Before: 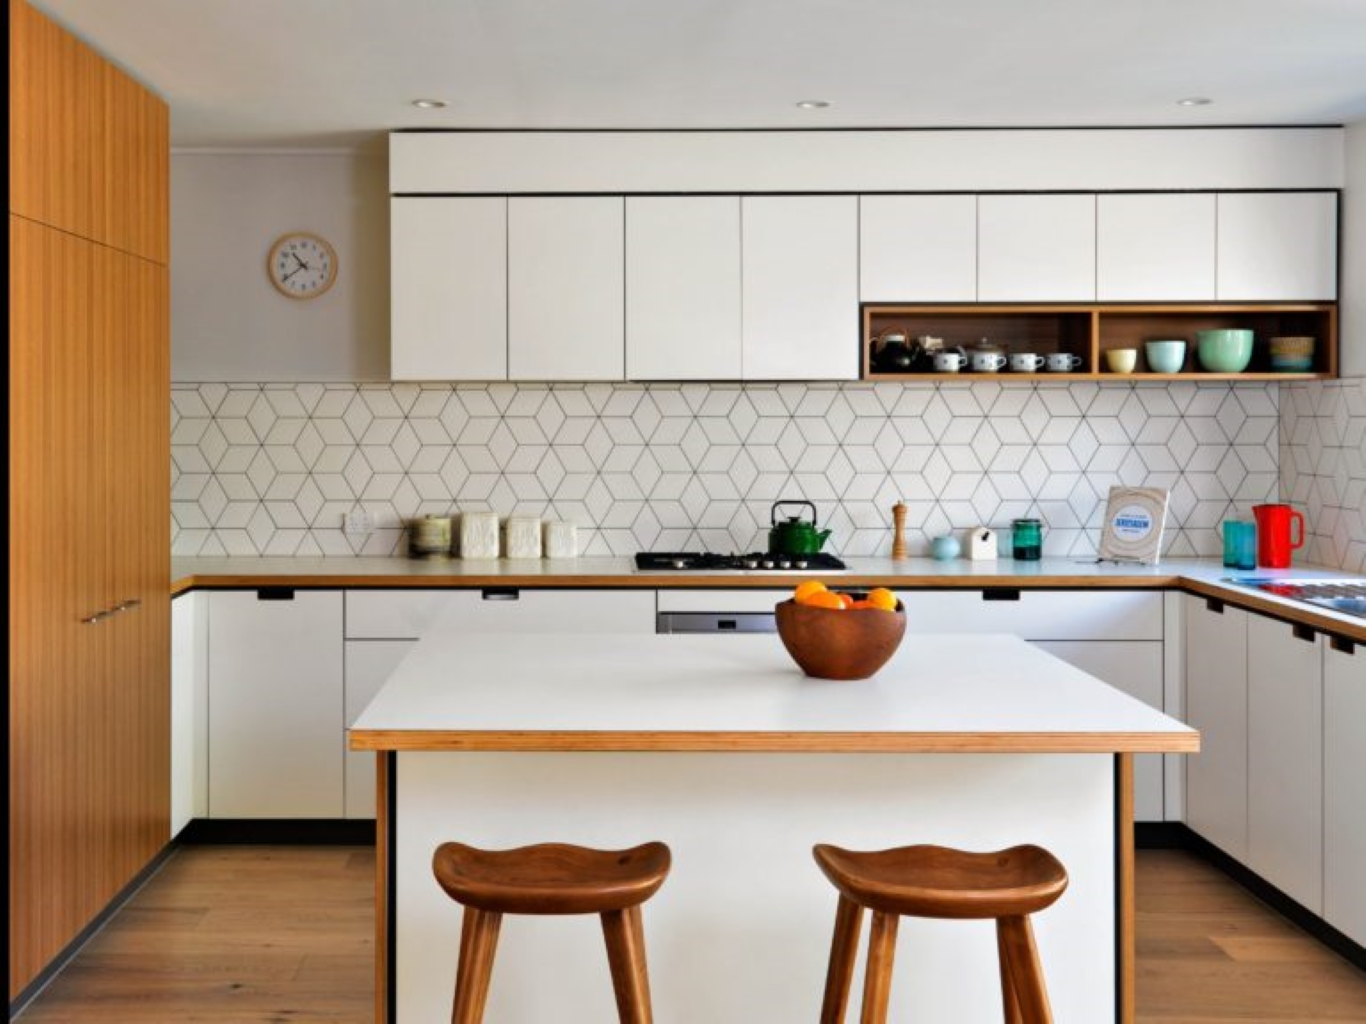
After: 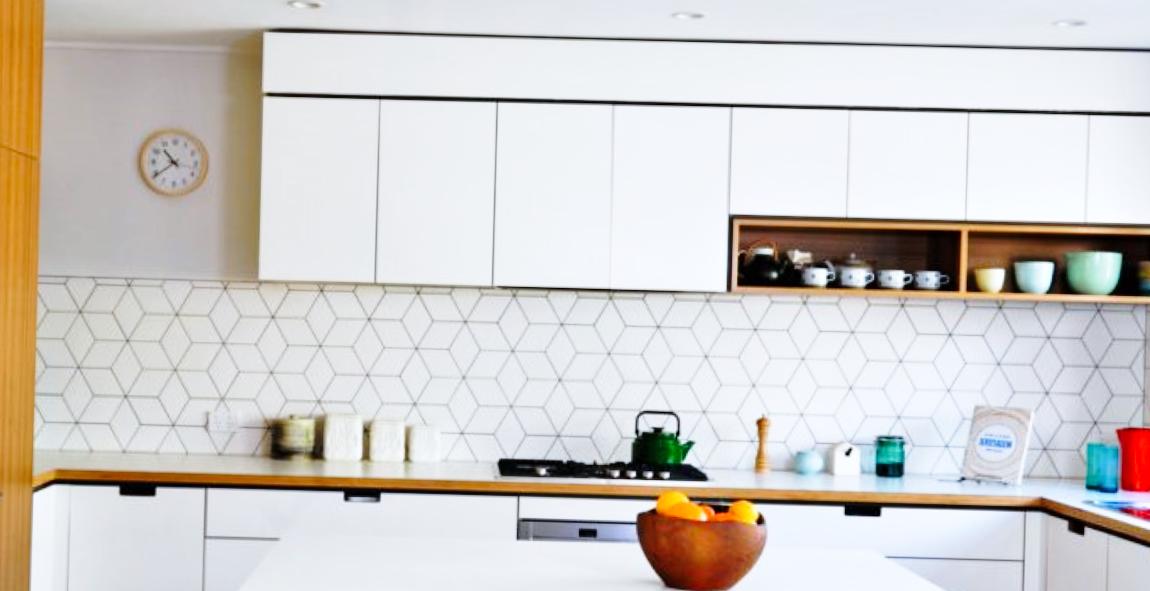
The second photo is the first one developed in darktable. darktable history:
base curve: curves: ch0 [(0, 0) (0.028, 0.03) (0.121, 0.232) (0.46, 0.748) (0.859, 0.968) (1, 1)], preserve colors none
rotate and perspective: rotation 1.57°, crop left 0.018, crop right 0.982, crop top 0.039, crop bottom 0.961
crop and rotate: left 9.345%, top 7.22%, right 4.982%, bottom 32.331%
white balance: red 0.954, blue 1.079
